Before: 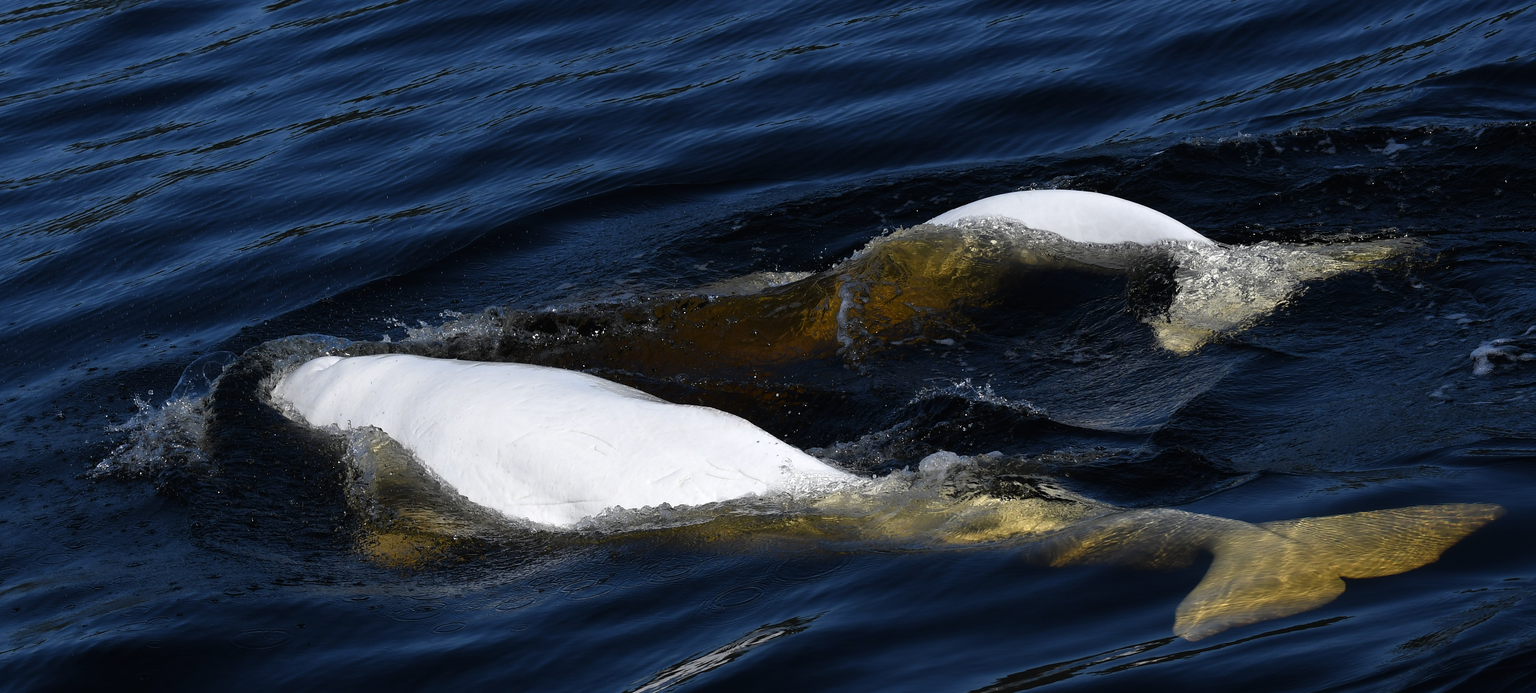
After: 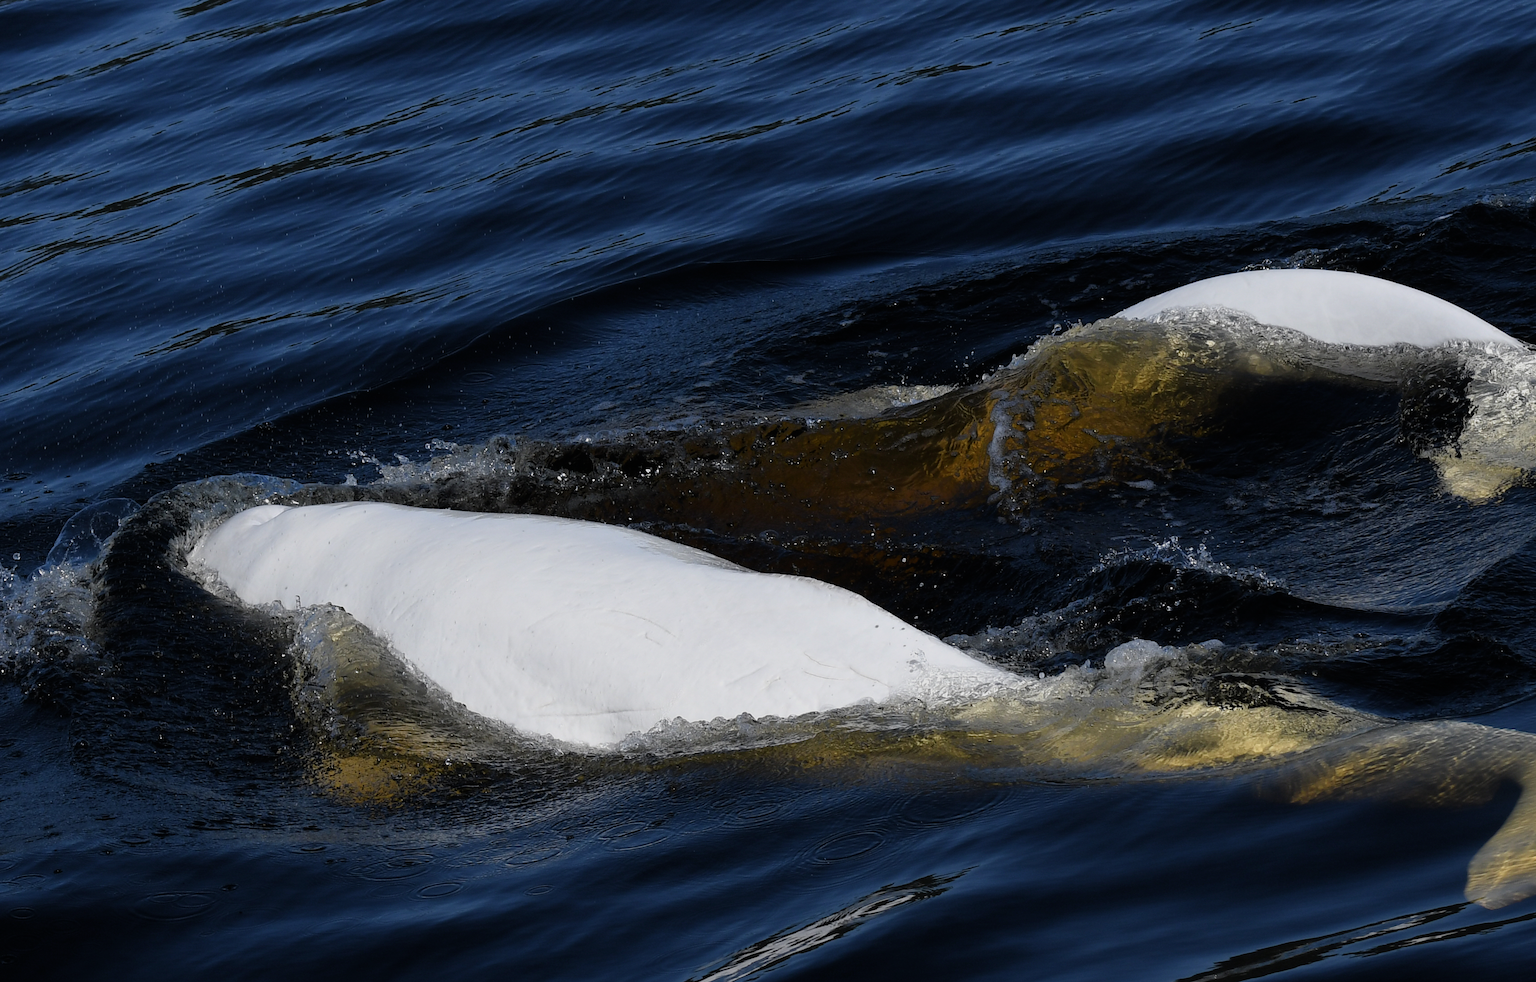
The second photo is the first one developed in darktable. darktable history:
crop and rotate: left 9.066%, right 20.315%
filmic rgb: black relative exposure -15.04 EV, white relative exposure 3 EV, threshold 5.97 EV, target black luminance 0%, hardness 9.29, latitude 98.33%, contrast 0.916, shadows ↔ highlights balance 0.742%, enable highlight reconstruction true
